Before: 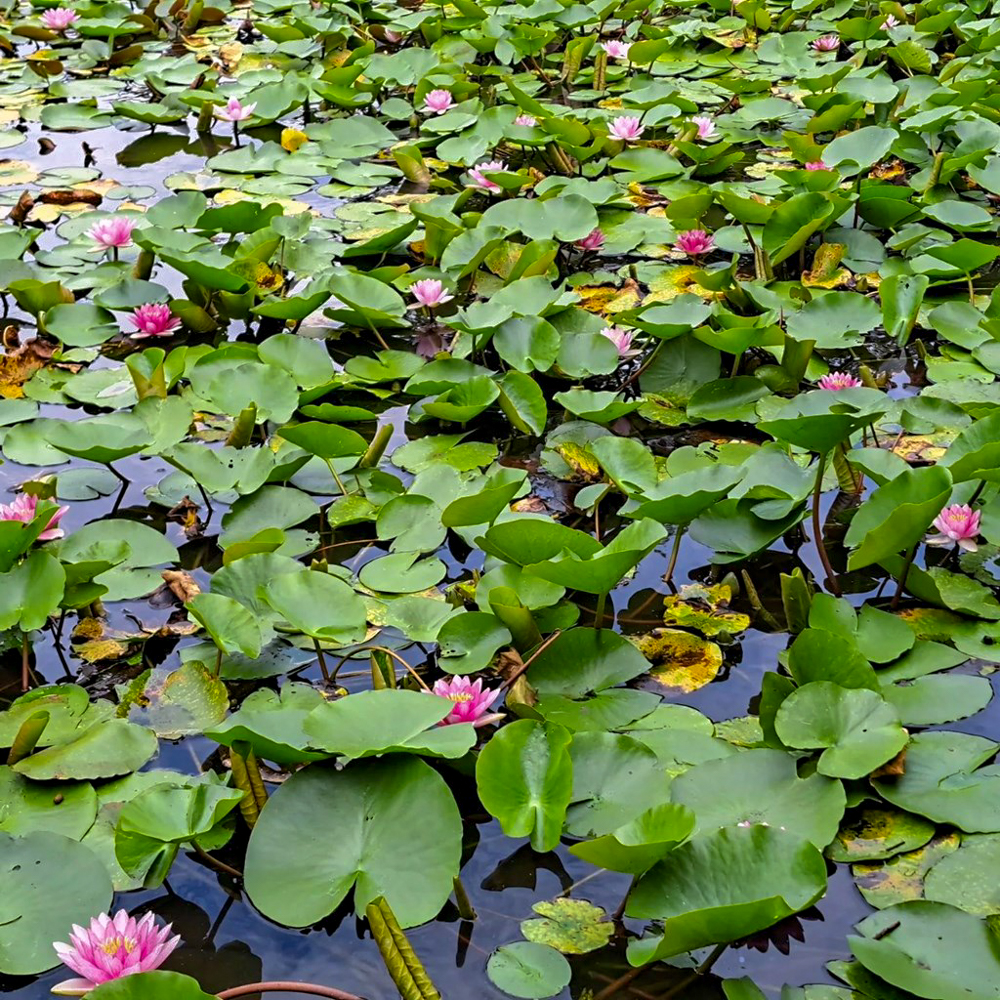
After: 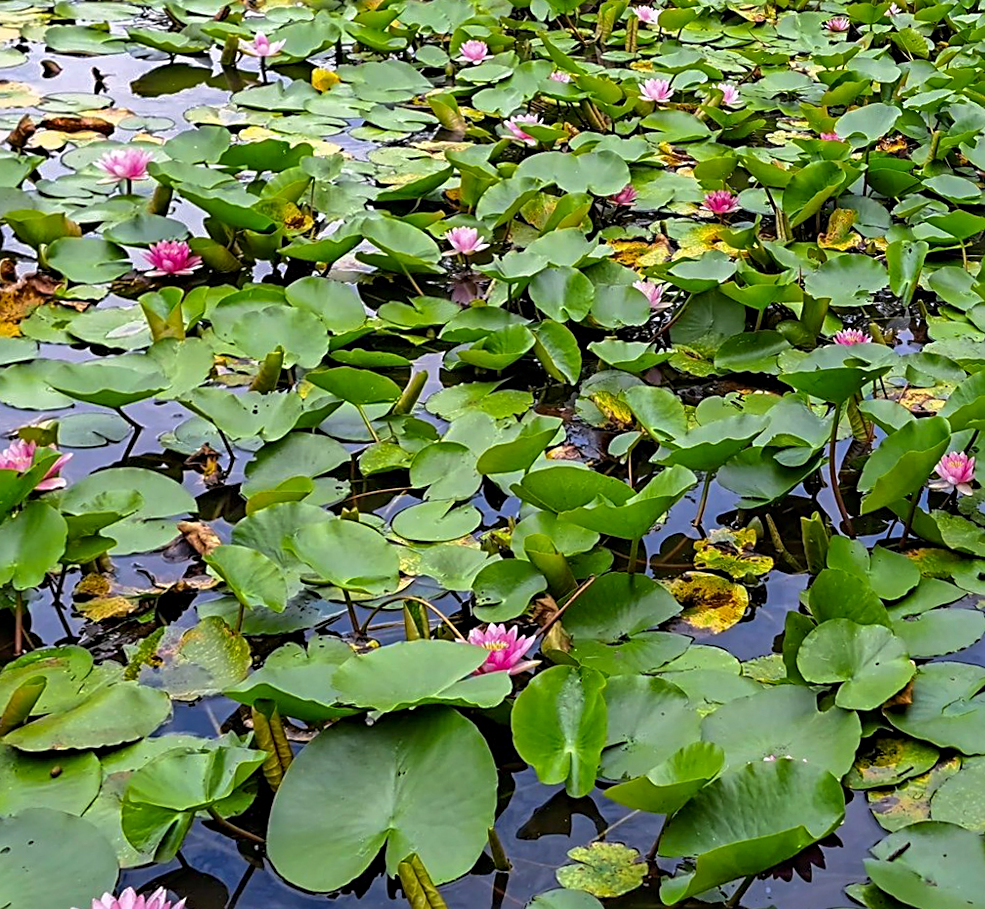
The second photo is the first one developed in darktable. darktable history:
sharpen: on, module defaults
rotate and perspective: rotation -0.013°, lens shift (vertical) -0.027, lens shift (horizontal) 0.178, crop left 0.016, crop right 0.989, crop top 0.082, crop bottom 0.918
